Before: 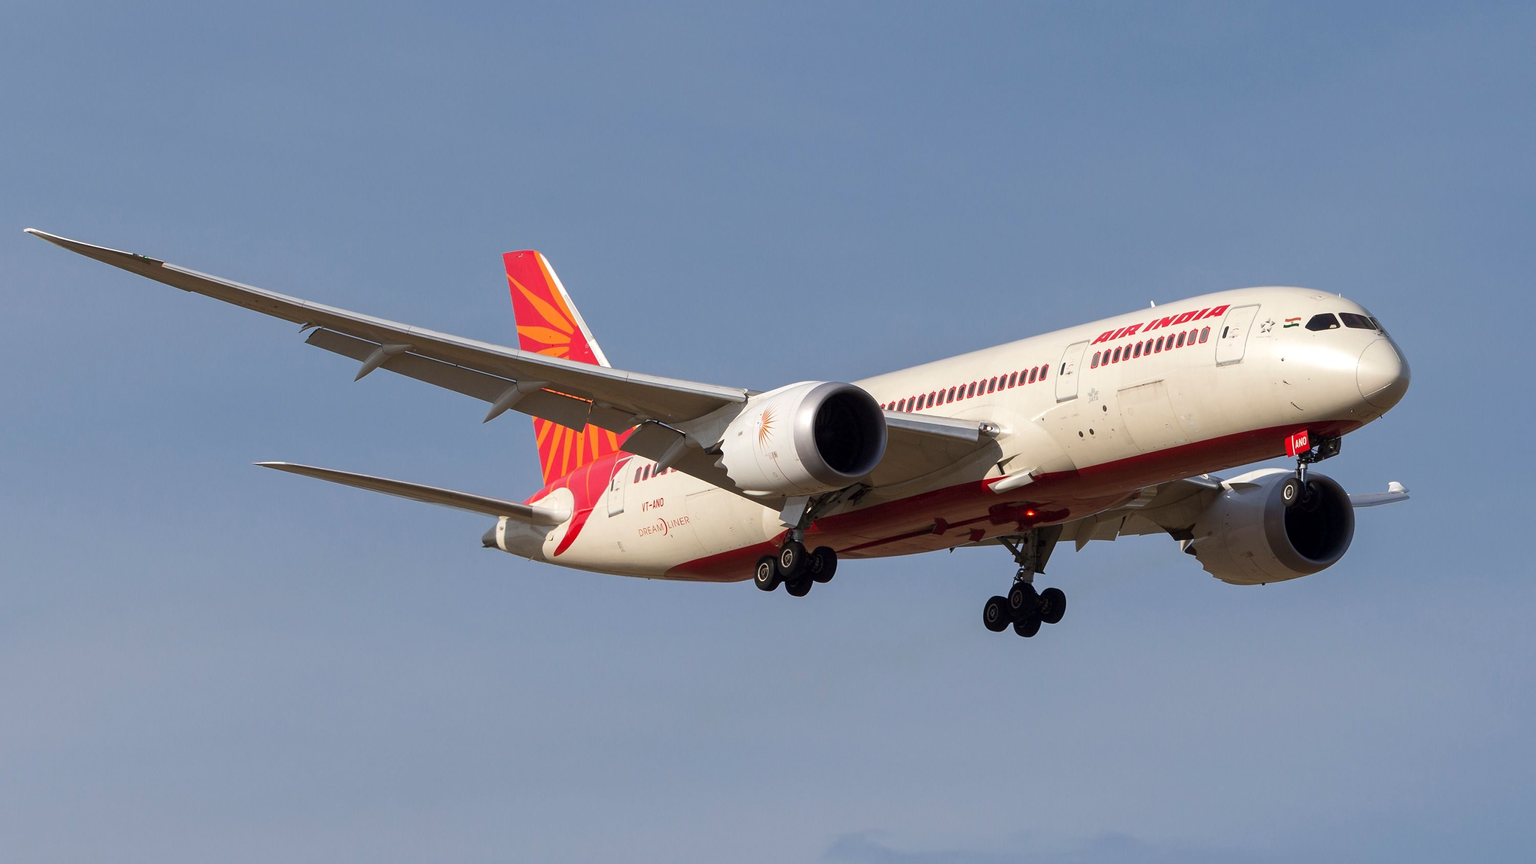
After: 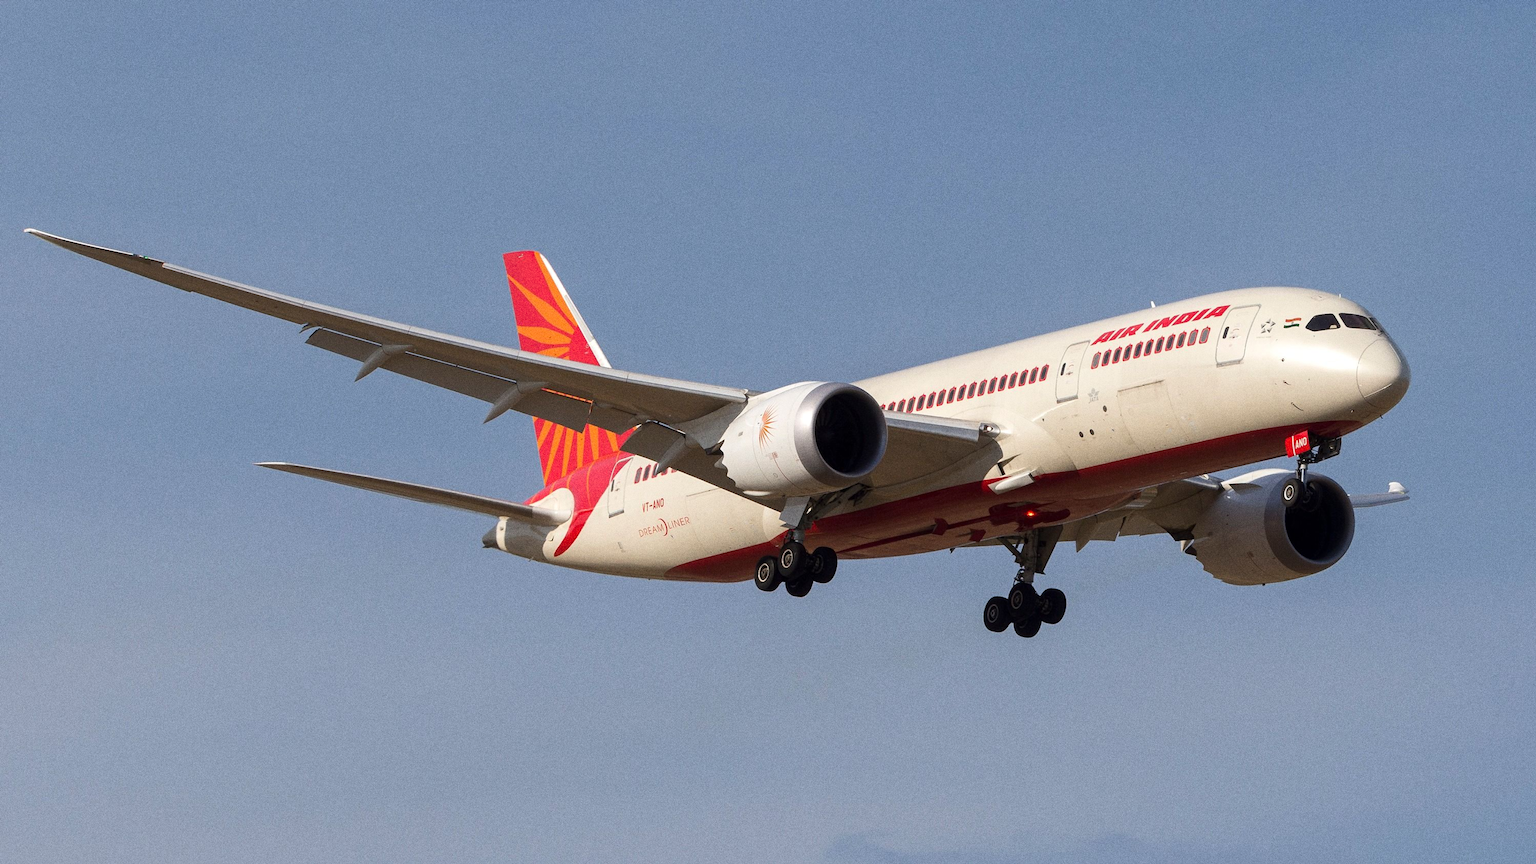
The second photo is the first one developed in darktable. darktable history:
tone equalizer: on, module defaults
grain: coarseness 0.09 ISO, strength 40%
